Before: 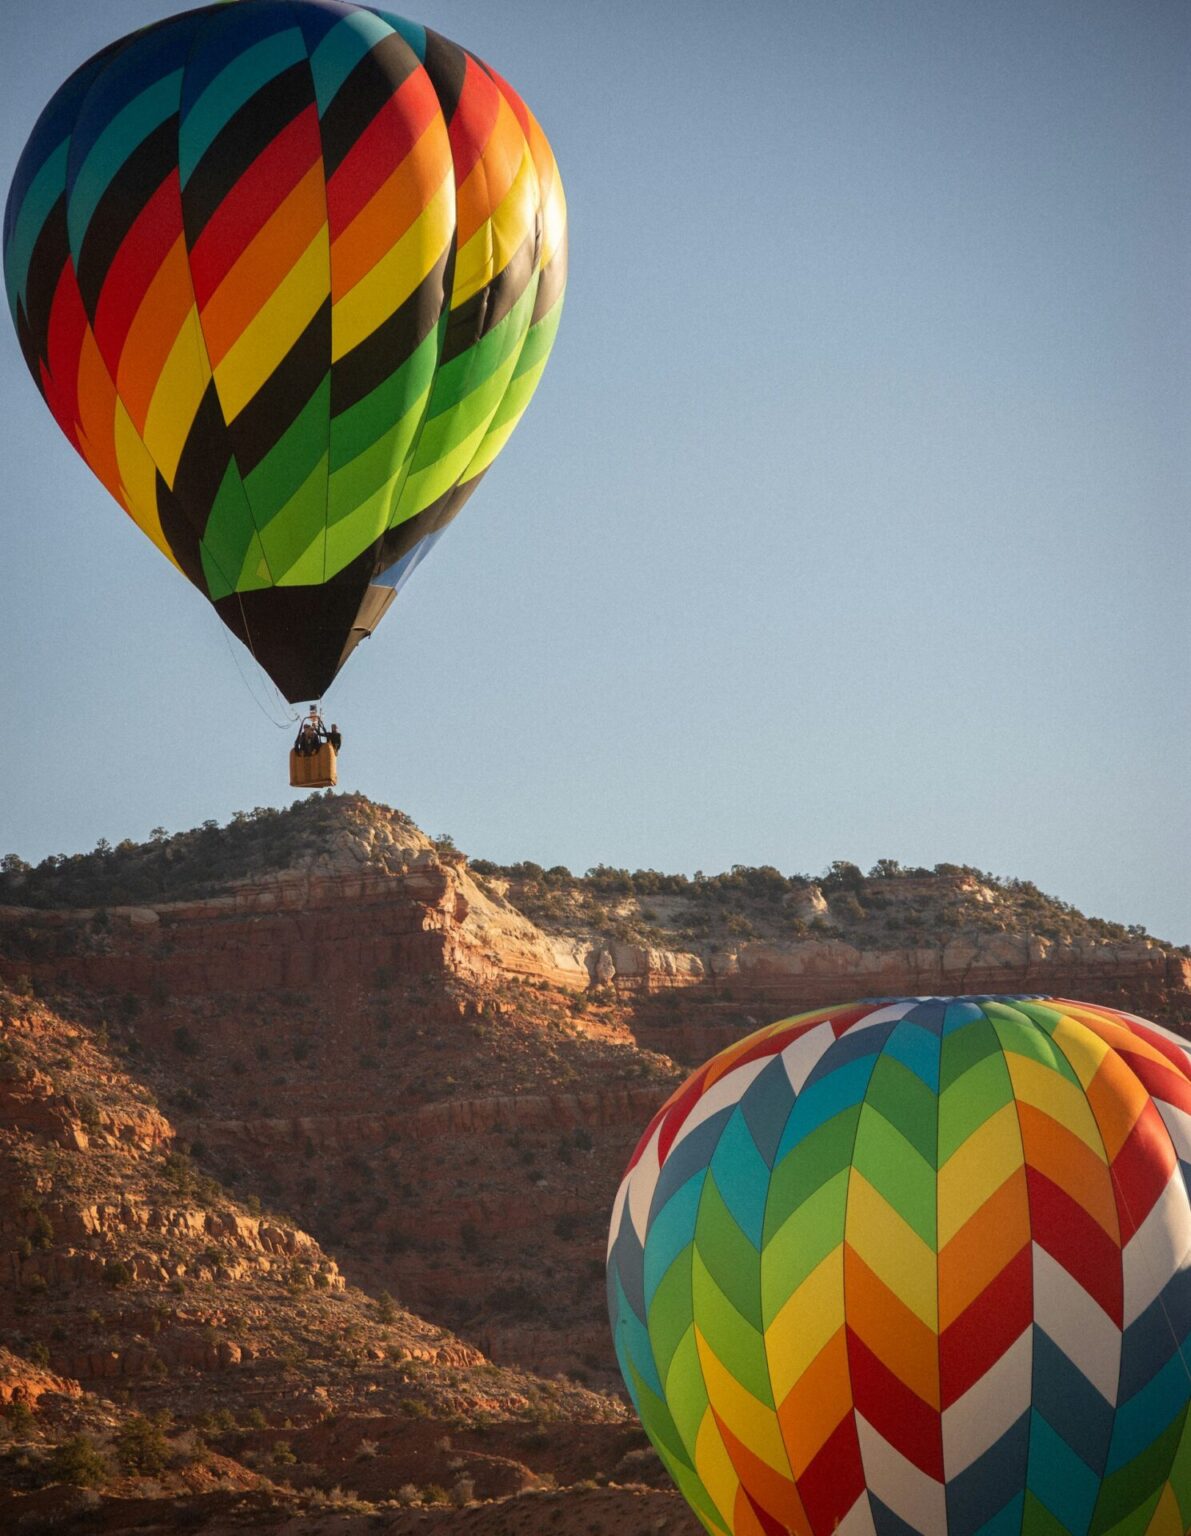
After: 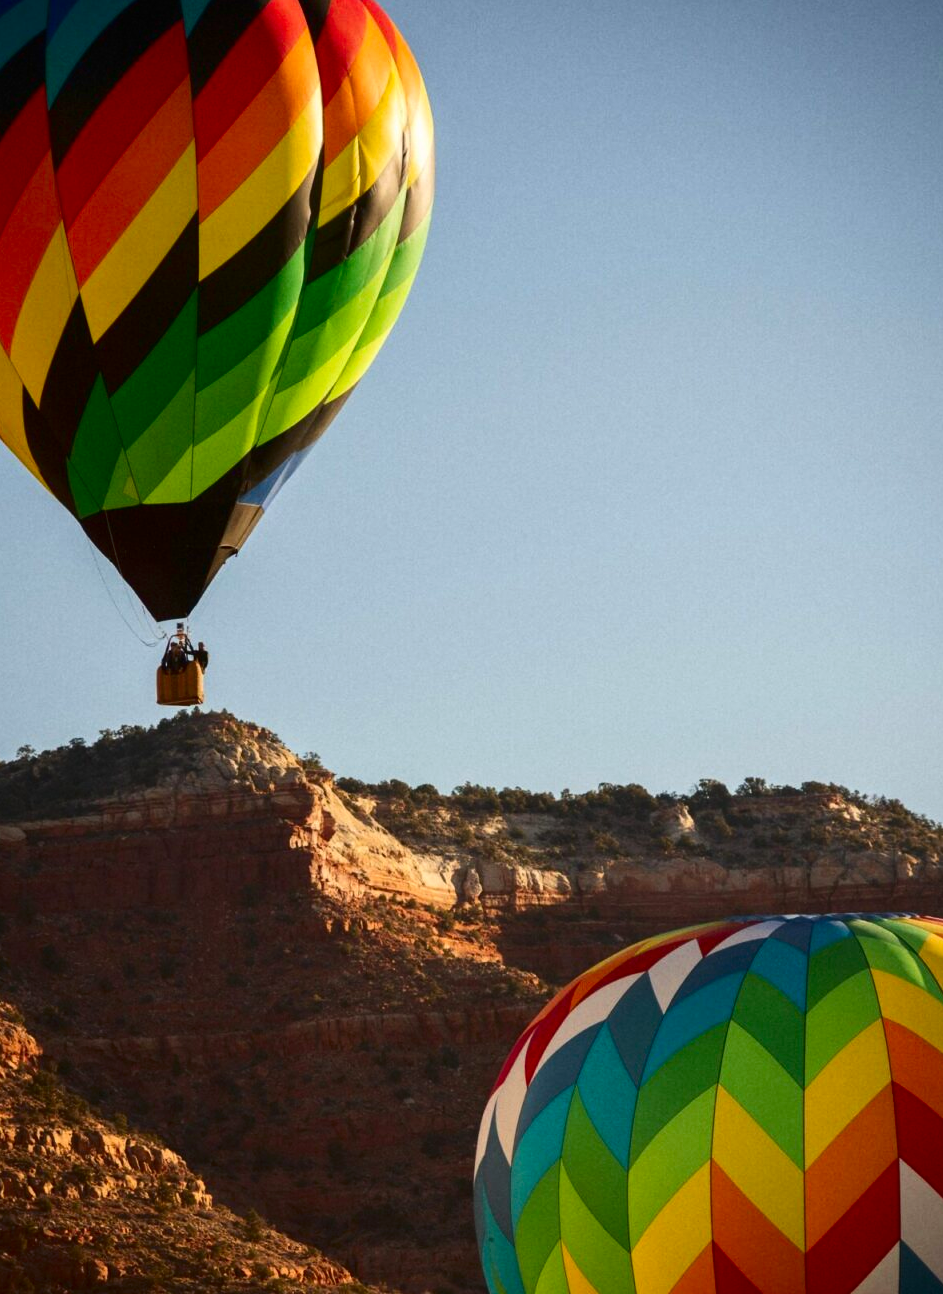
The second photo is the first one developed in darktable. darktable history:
crop: left 11.225%, top 5.381%, right 9.565%, bottom 10.314%
contrast brightness saturation: contrast 0.19, brightness -0.11, saturation 0.21
